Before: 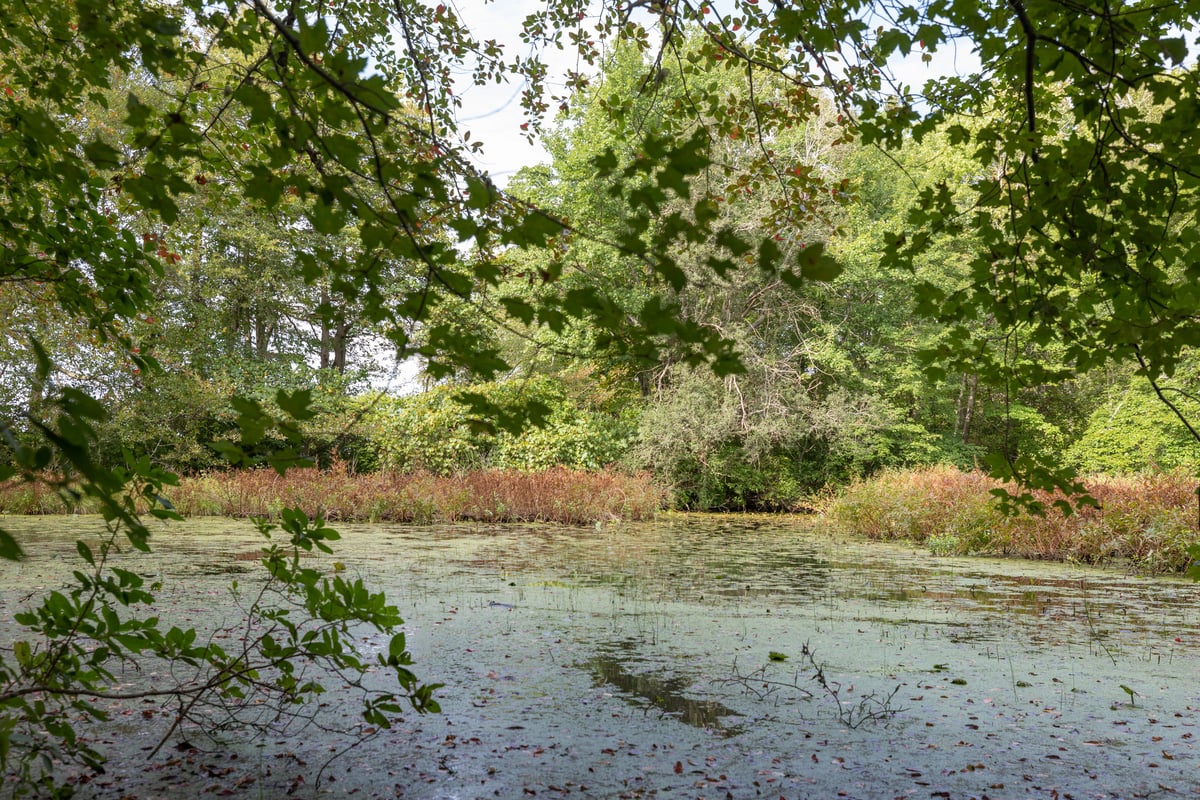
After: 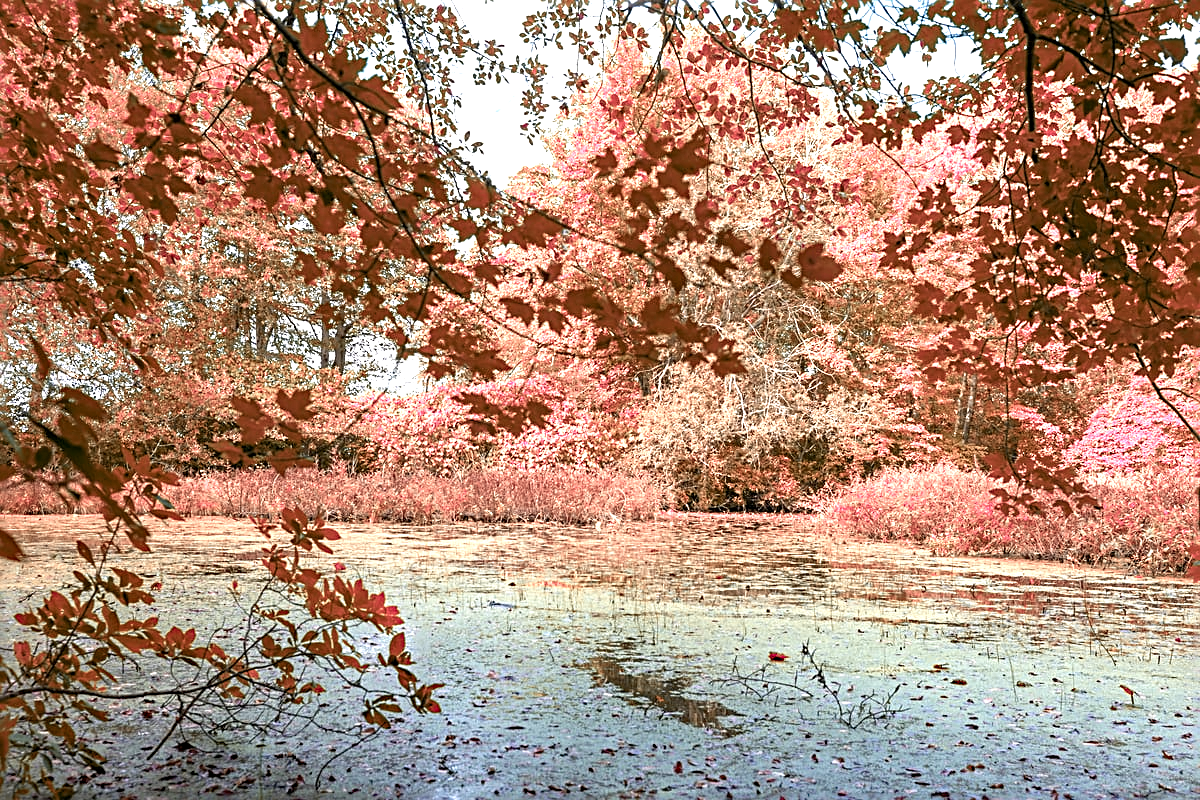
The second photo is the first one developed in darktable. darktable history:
sharpen: radius 2.543, amount 0.636
haze removal: compatibility mode true, adaptive false
color zones: curves: ch2 [(0, 0.488) (0.143, 0.417) (0.286, 0.212) (0.429, 0.179) (0.571, 0.154) (0.714, 0.415) (0.857, 0.495) (1, 0.488)]
exposure: exposure 0.935 EV, compensate highlight preservation false
